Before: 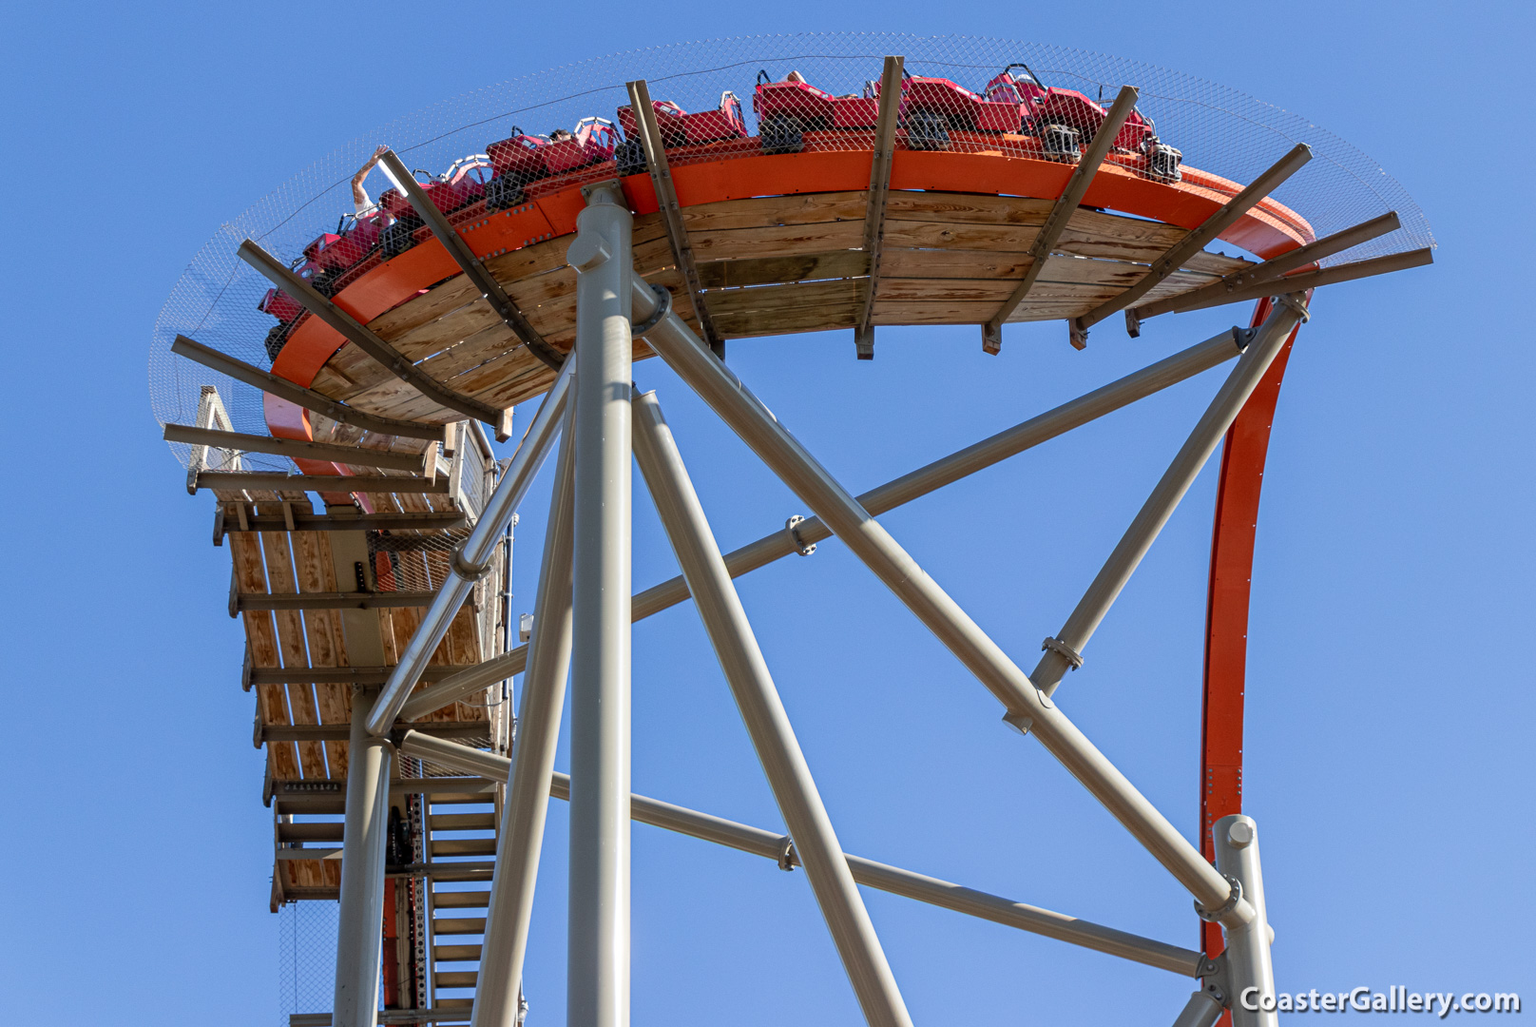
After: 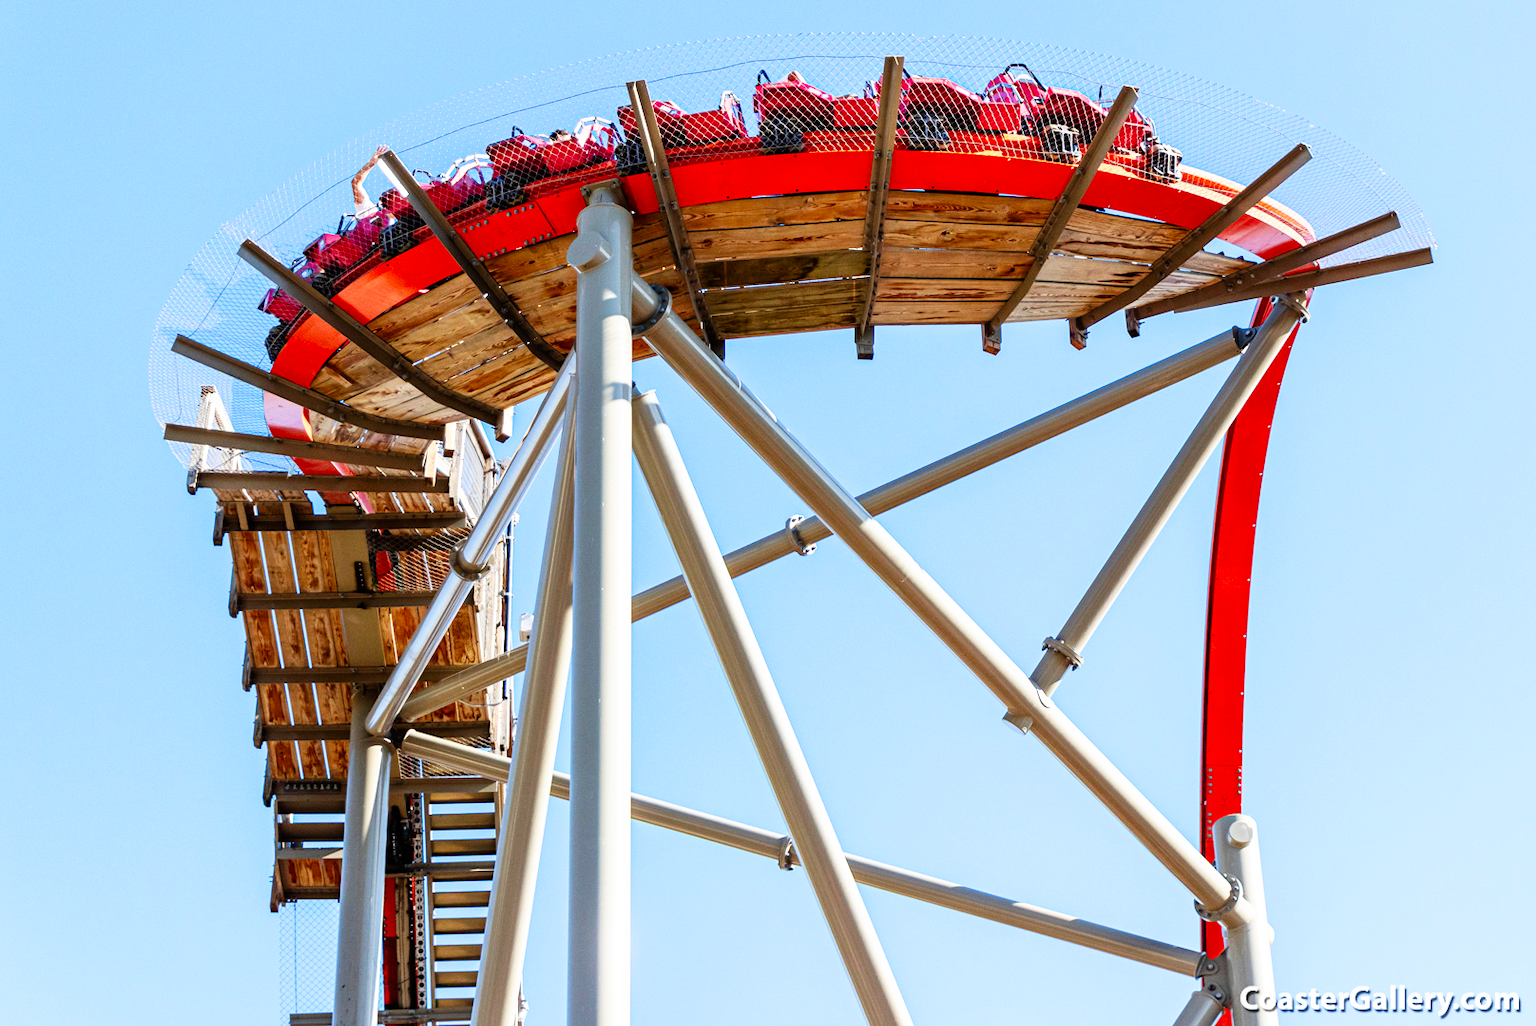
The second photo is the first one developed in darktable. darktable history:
base curve: curves: ch0 [(0, 0) (0.007, 0.004) (0.027, 0.03) (0.046, 0.07) (0.207, 0.54) (0.442, 0.872) (0.673, 0.972) (1, 1)], preserve colors none
contrast brightness saturation: saturation 0.13
